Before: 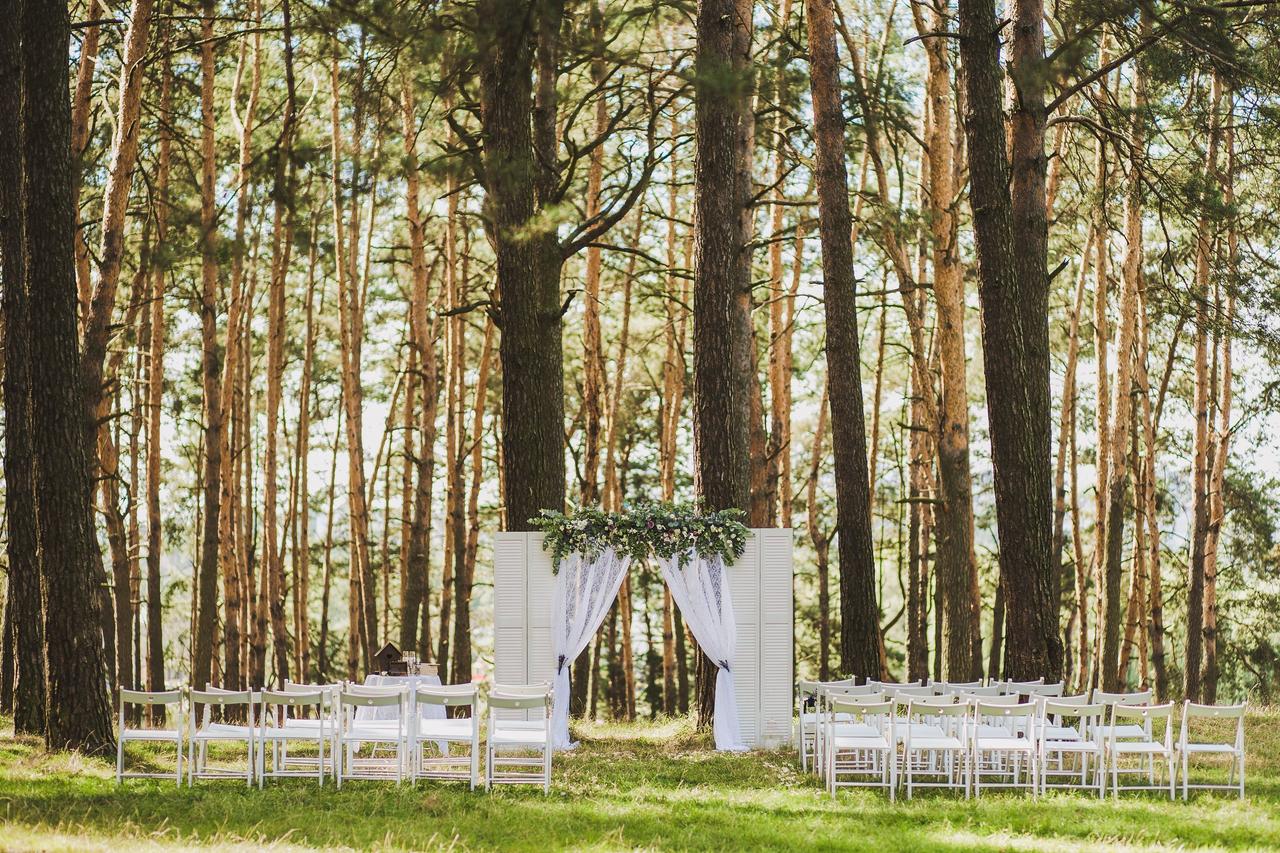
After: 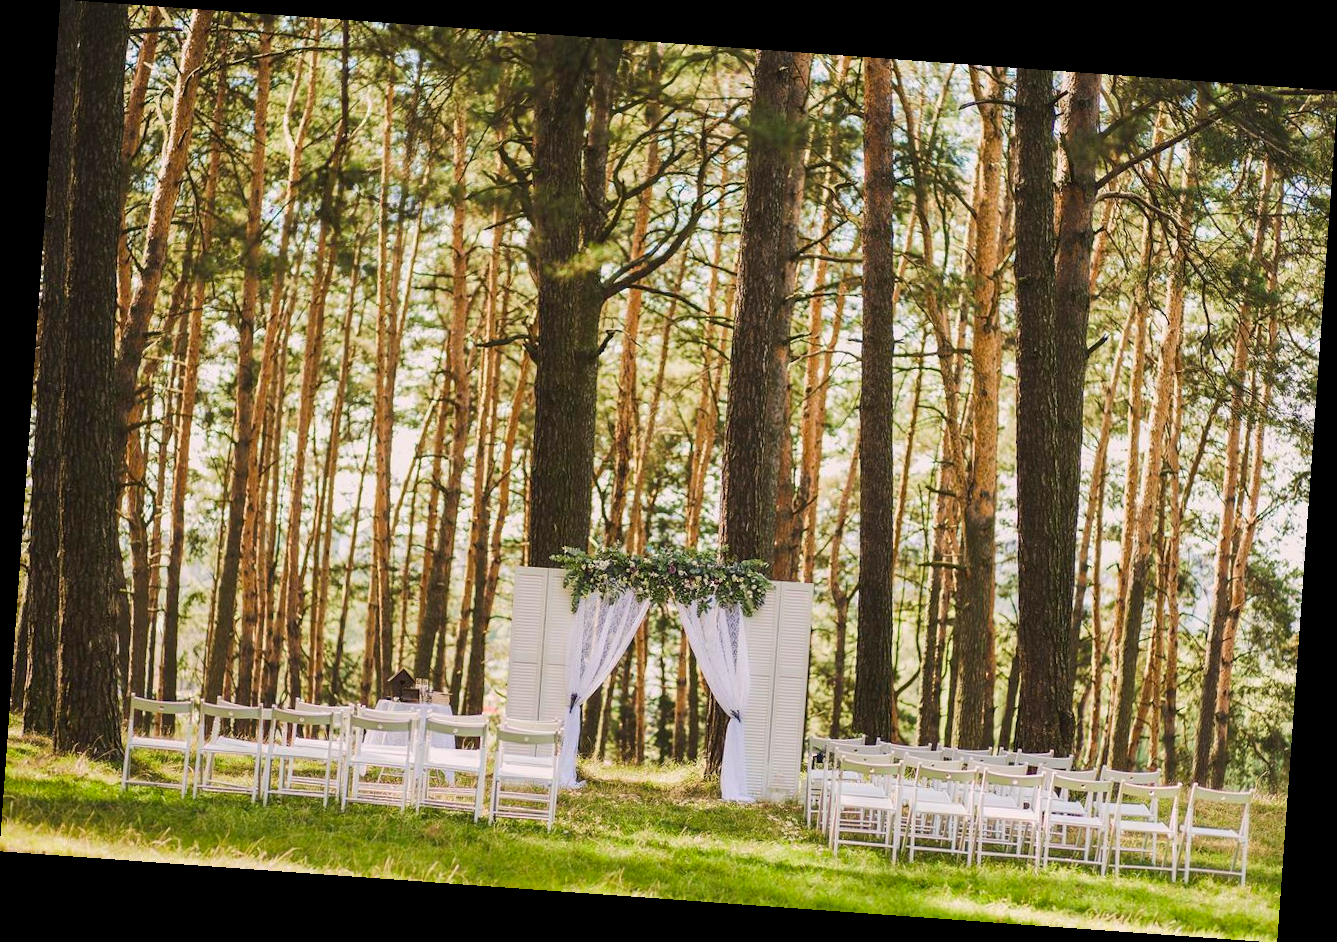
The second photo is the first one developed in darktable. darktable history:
color correction: highlights a* 3.22, highlights b* 1.93, saturation 1.19
rotate and perspective: rotation 4.1°, automatic cropping off
